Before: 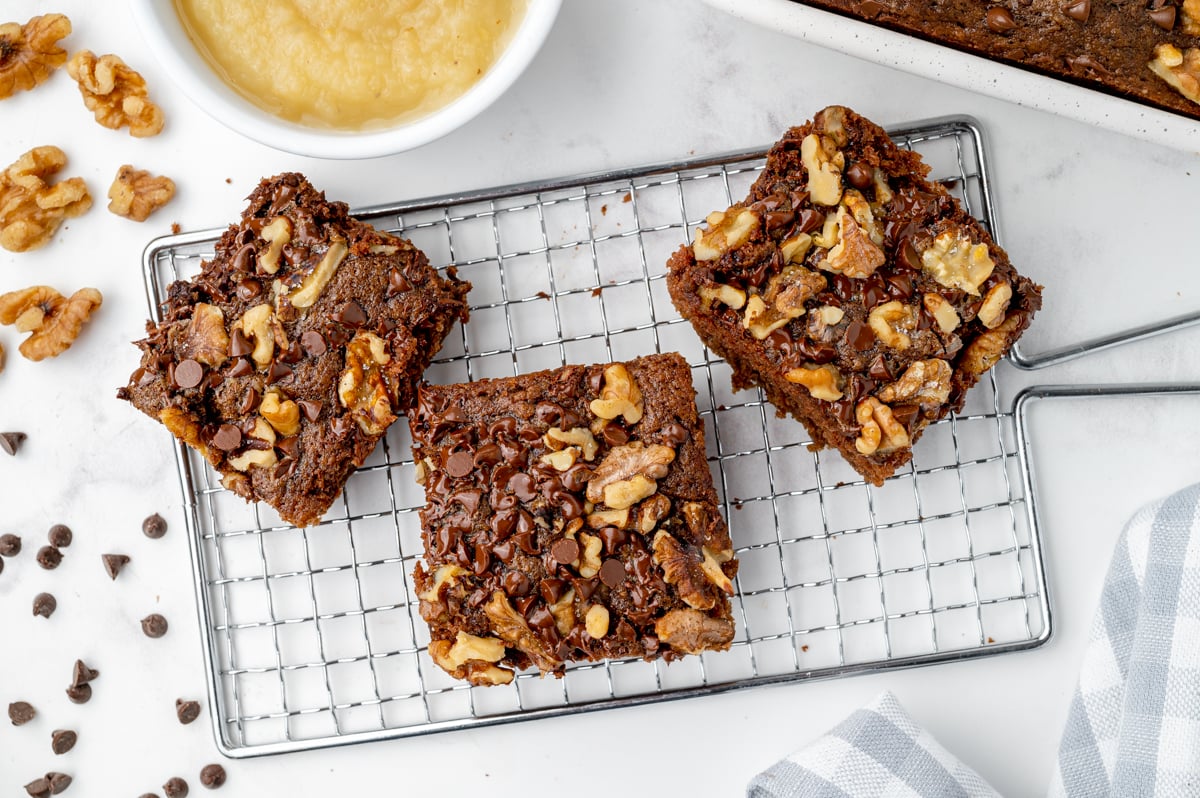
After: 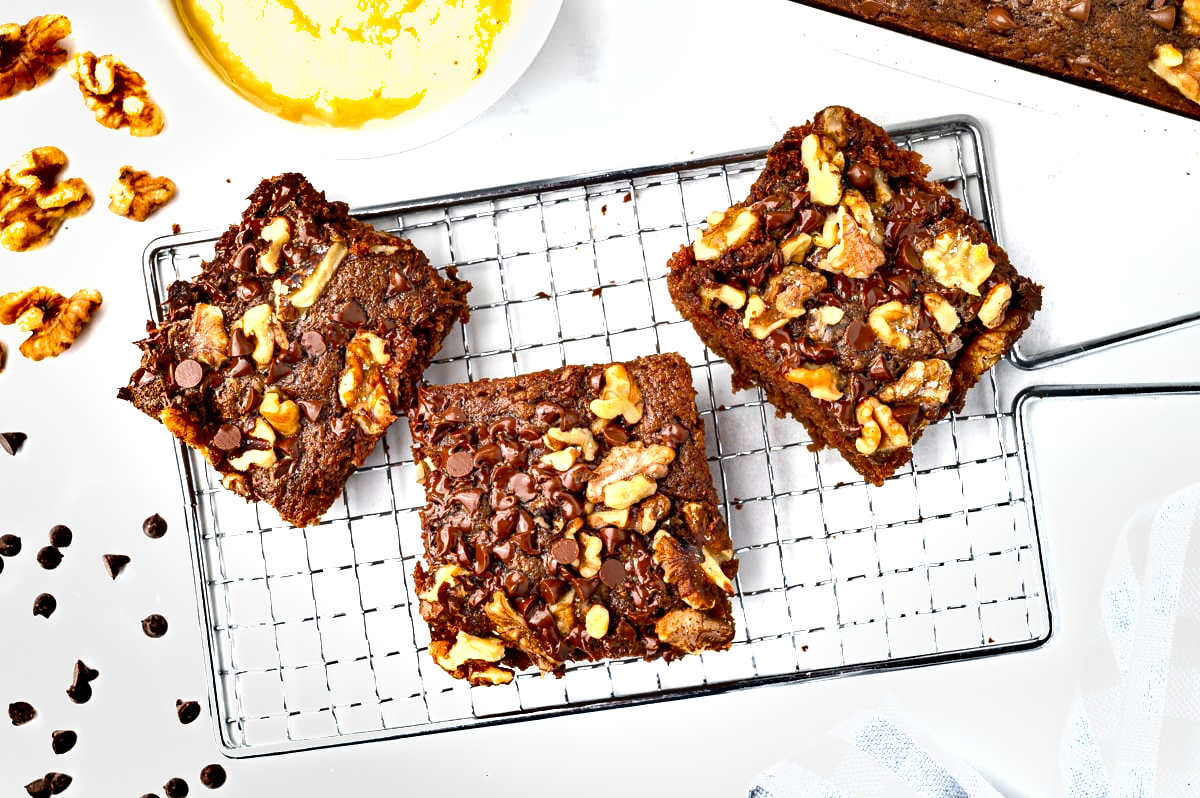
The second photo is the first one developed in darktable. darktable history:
exposure: exposure 1 EV, compensate highlight preservation false
shadows and highlights: shadows 43.71, white point adjustment -1.46, soften with gaussian
